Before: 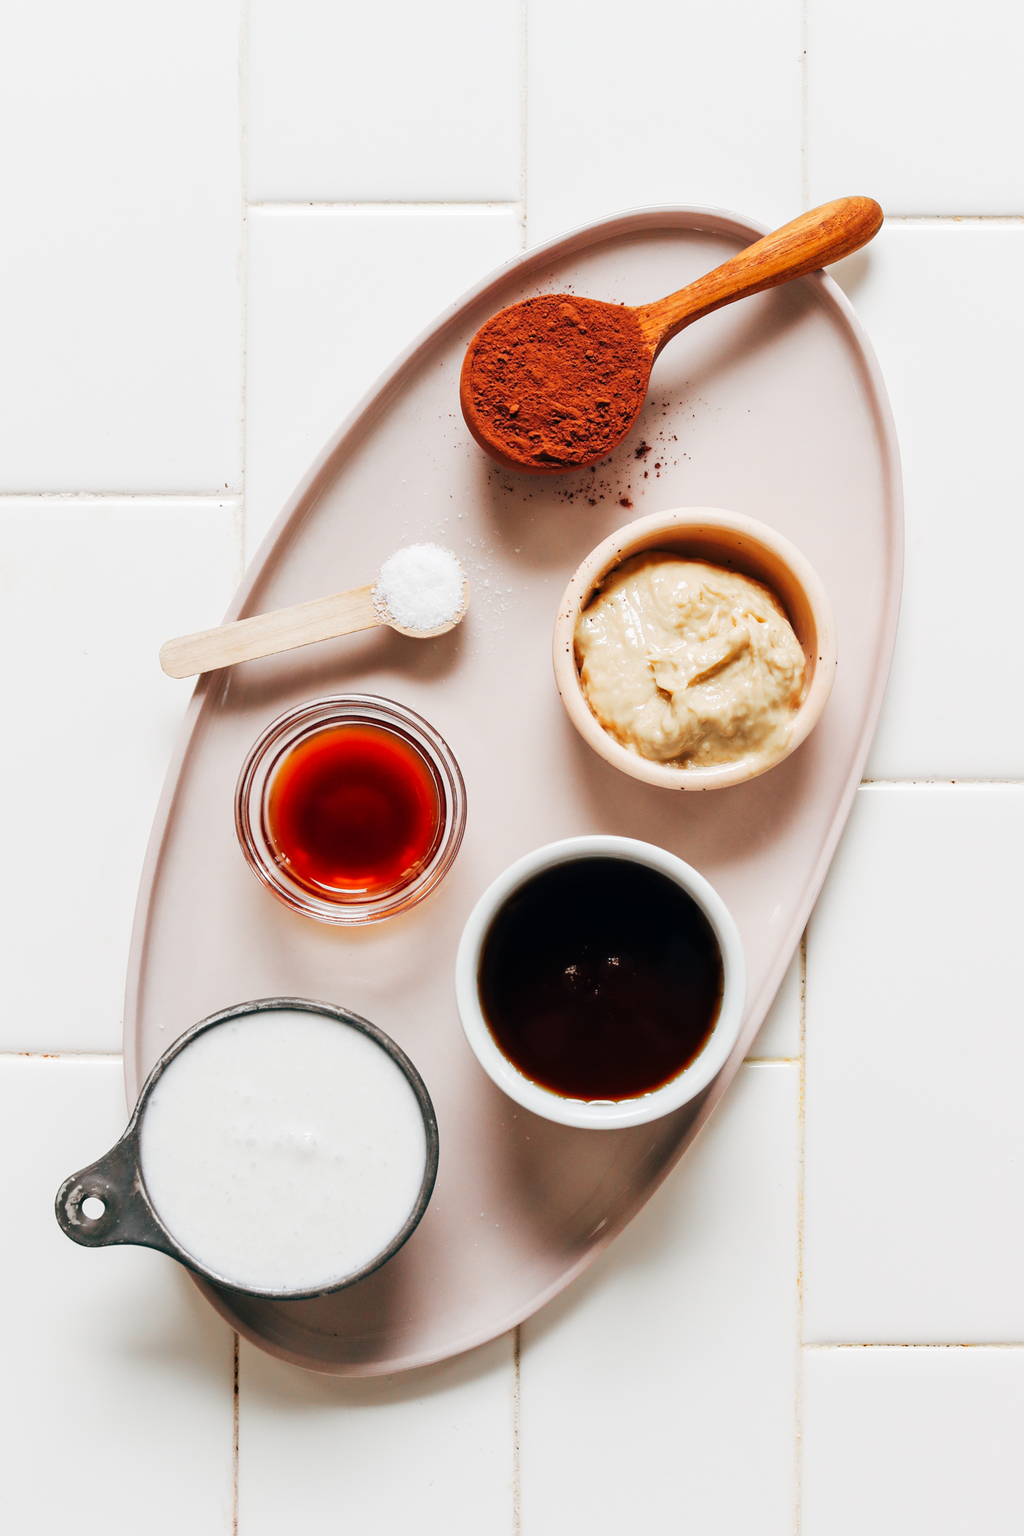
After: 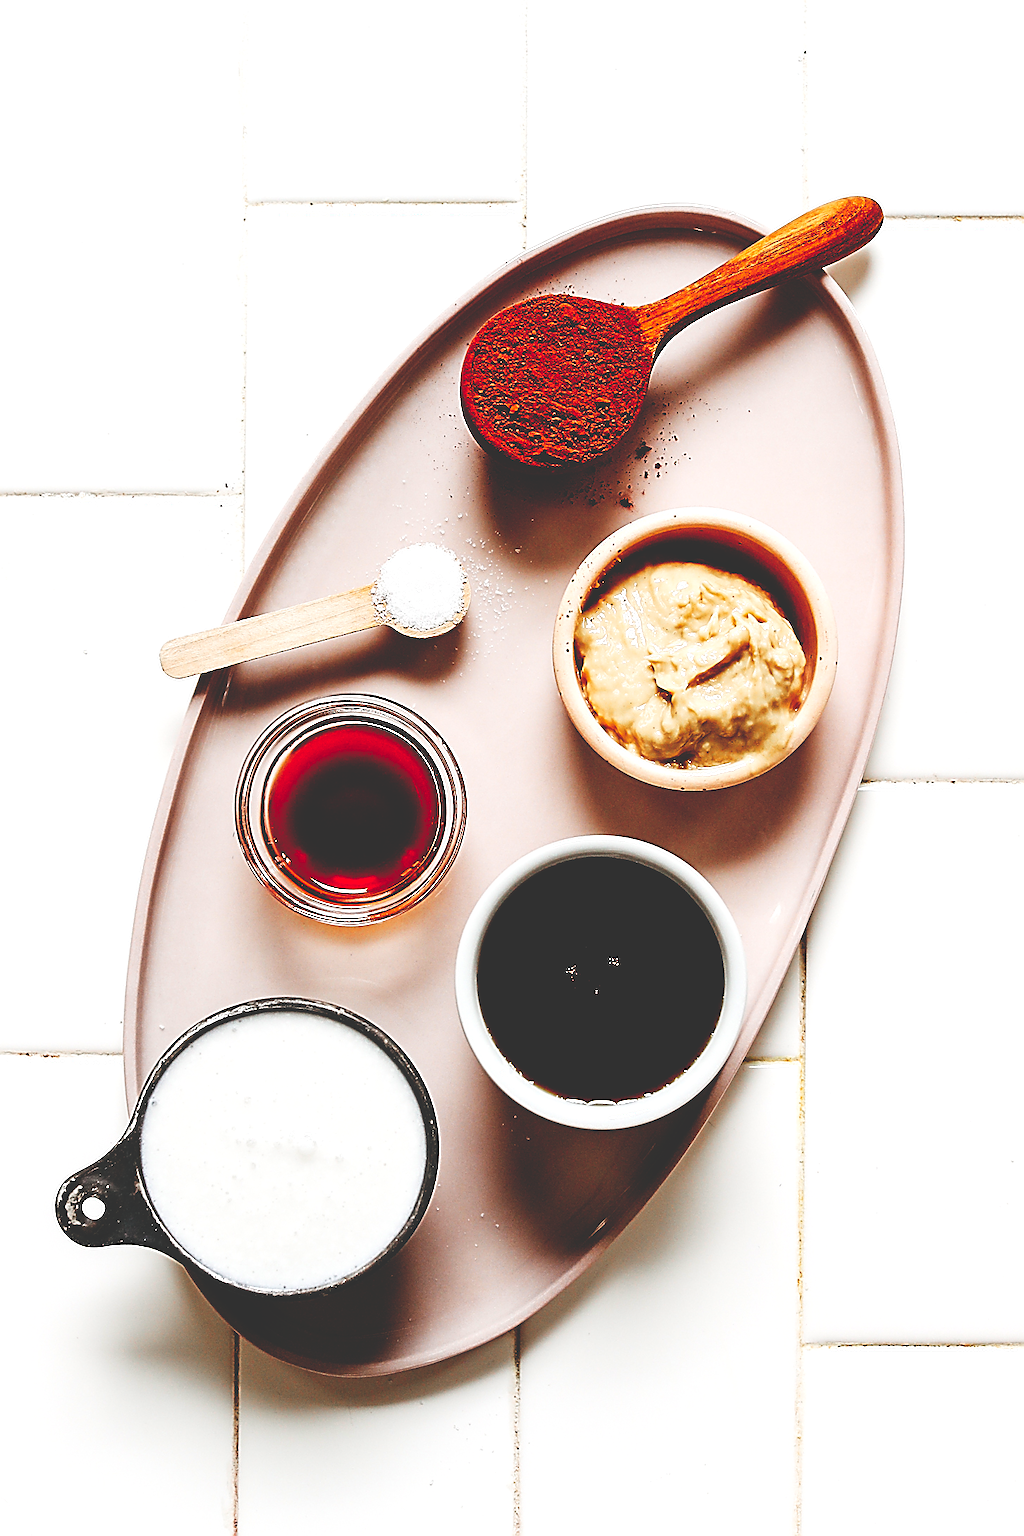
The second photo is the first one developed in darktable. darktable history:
contrast brightness saturation: contrast 0.033, brightness -0.036
base curve: curves: ch0 [(0, 0.036) (0.083, 0.04) (0.804, 1)], preserve colors none
sharpen: amount 1.985
